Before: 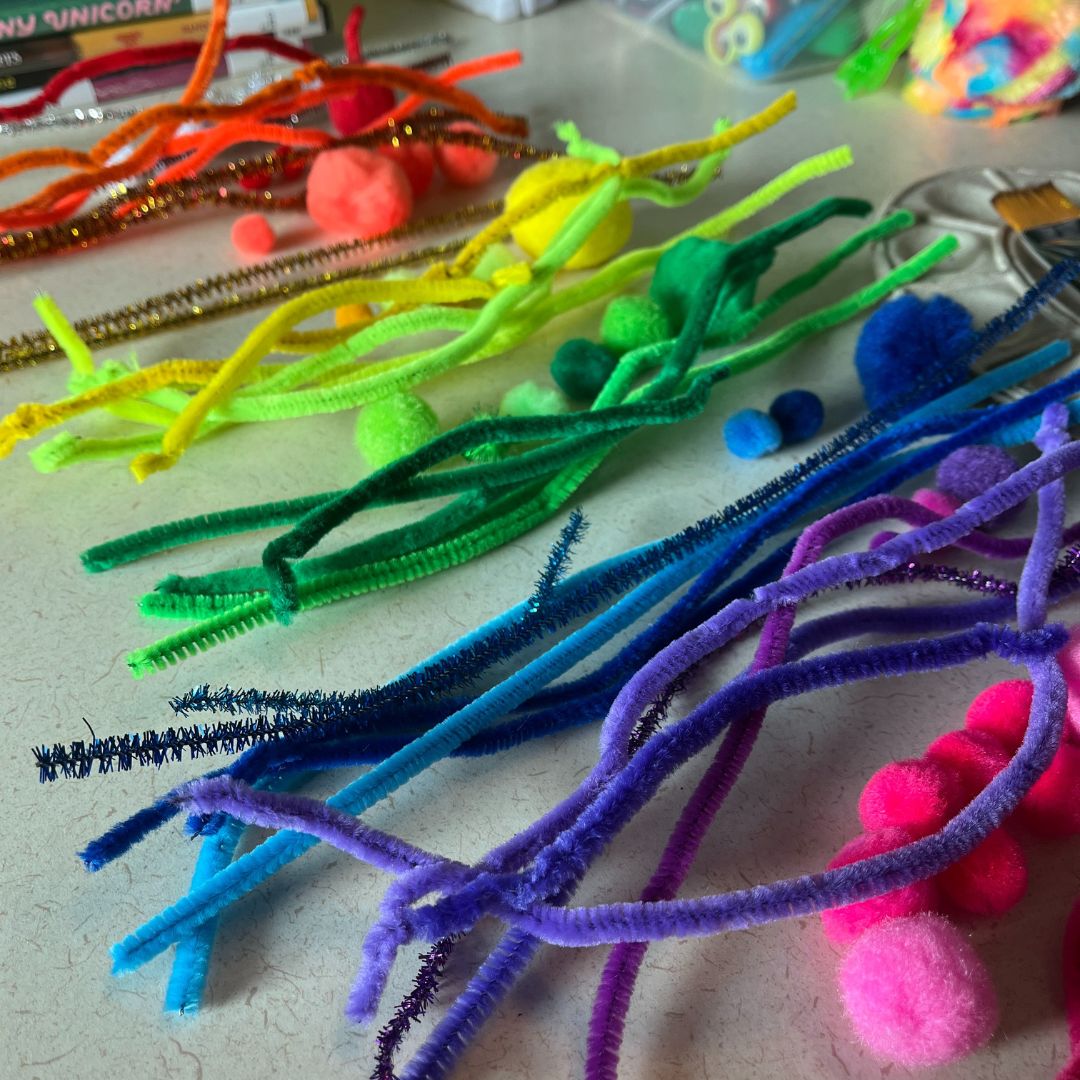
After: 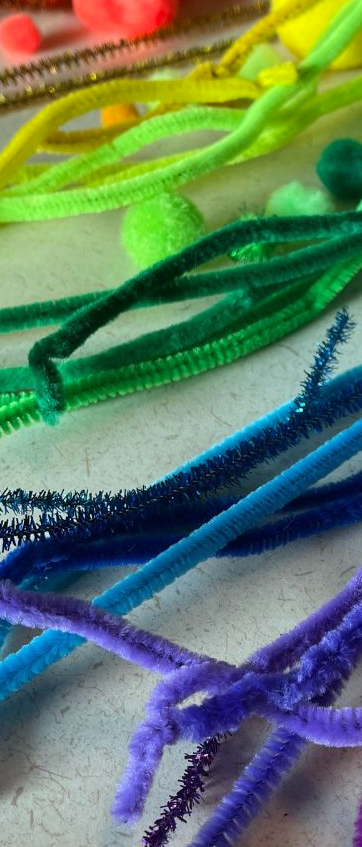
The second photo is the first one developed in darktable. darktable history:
color zones: curves: ch1 [(0, 0.525) (0.143, 0.556) (0.286, 0.52) (0.429, 0.5) (0.571, 0.5) (0.714, 0.5) (0.857, 0.503) (1, 0.525)]
crop and rotate: left 21.77%, top 18.528%, right 44.676%, bottom 2.997%
